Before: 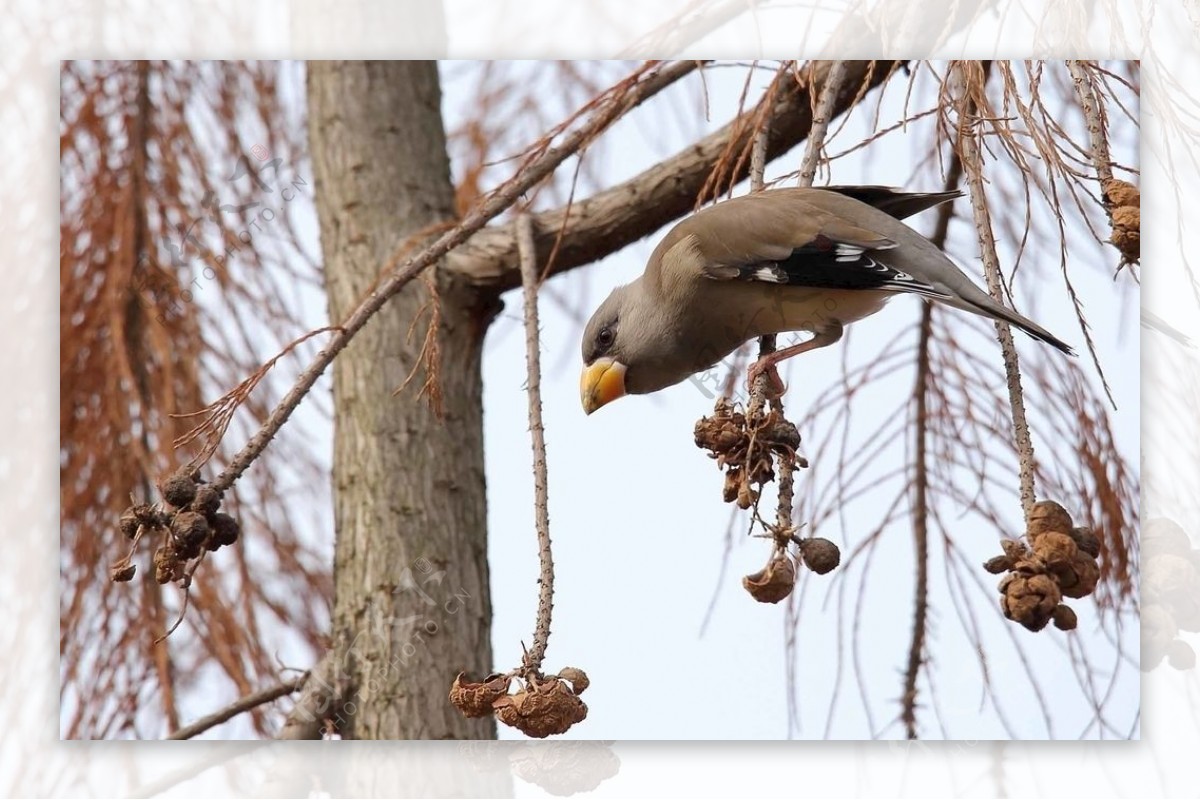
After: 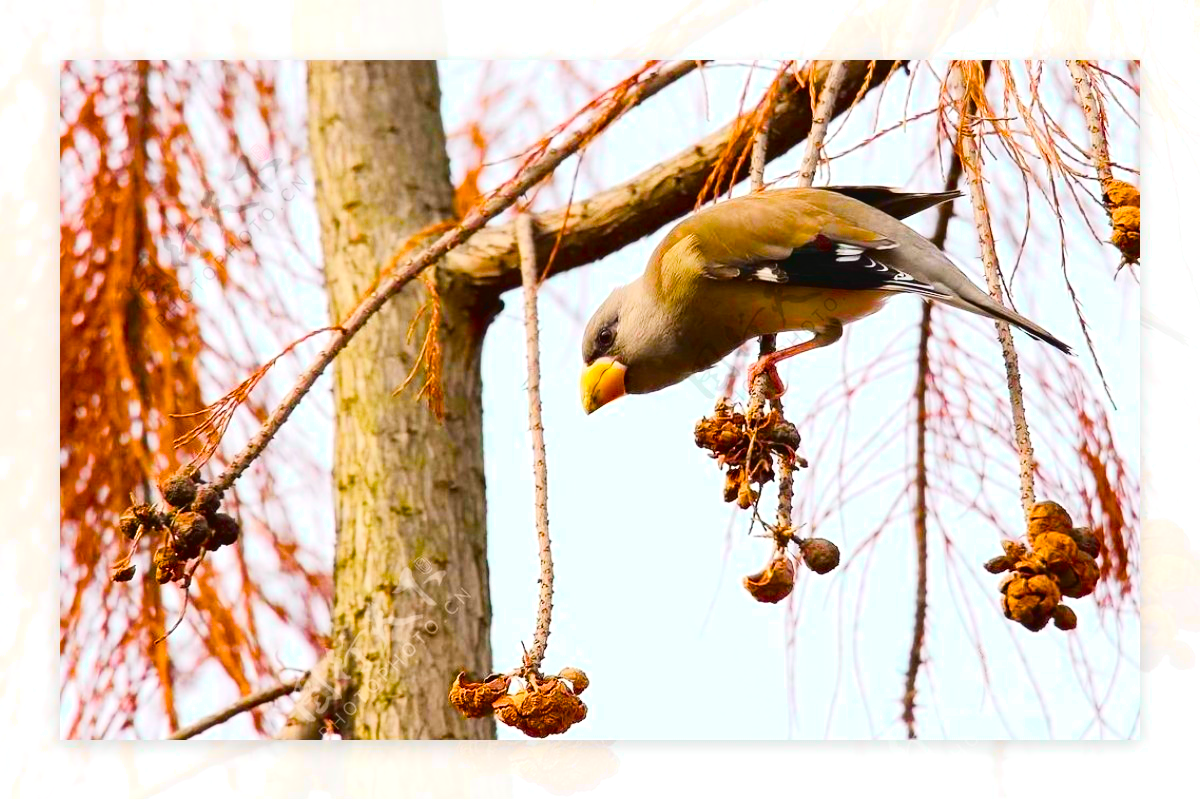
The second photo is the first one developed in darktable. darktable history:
color balance rgb: linear chroma grading › shadows 10%, linear chroma grading › highlights 10%, linear chroma grading › global chroma 15%, linear chroma grading › mid-tones 15%, perceptual saturation grading › global saturation 40%, perceptual saturation grading › highlights -25%, perceptual saturation grading › mid-tones 35%, perceptual saturation grading › shadows 35%, perceptual brilliance grading › global brilliance 11.29%, global vibrance 11.29%
tone curve: curves: ch0 [(0, 0.036) (0.037, 0.042) (0.167, 0.143) (0.433, 0.502) (0.531, 0.637) (0.696, 0.825) (0.856, 0.92) (1, 0.98)]; ch1 [(0, 0) (0.424, 0.383) (0.482, 0.459) (0.501, 0.5) (0.522, 0.526) (0.559, 0.563) (0.604, 0.646) (0.715, 0.729) (1, 1)]; ch2 [(0, 0) (0.369, 0.388) (0.45, 0.48) (0.499, 0.502) (0.504, 0.504) (0.512, 0.526) (0.581, 0.595) (0.708, 0.786) (1, 1)], color space Lab, independent channels, preserve colors none
